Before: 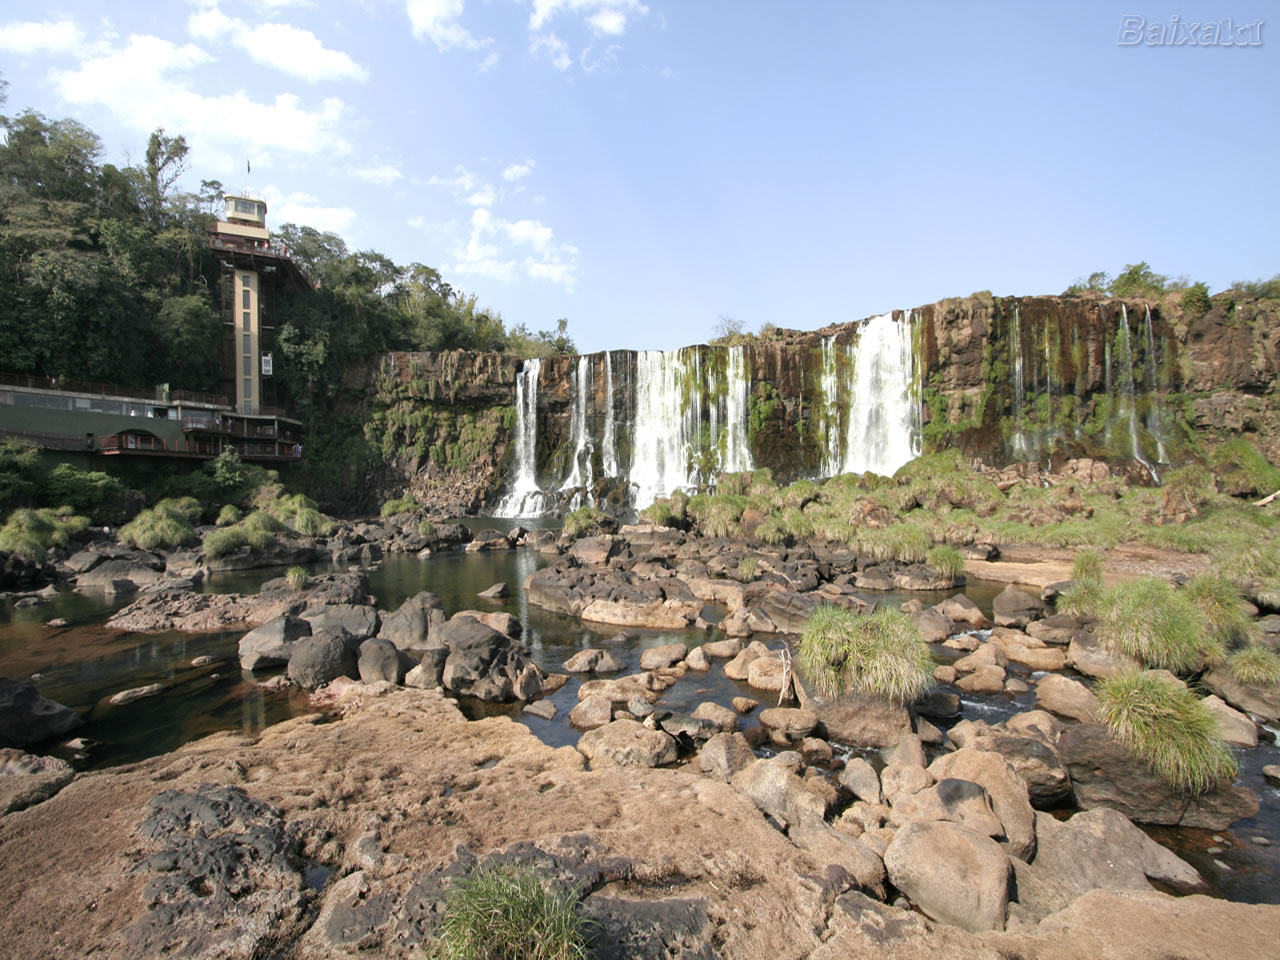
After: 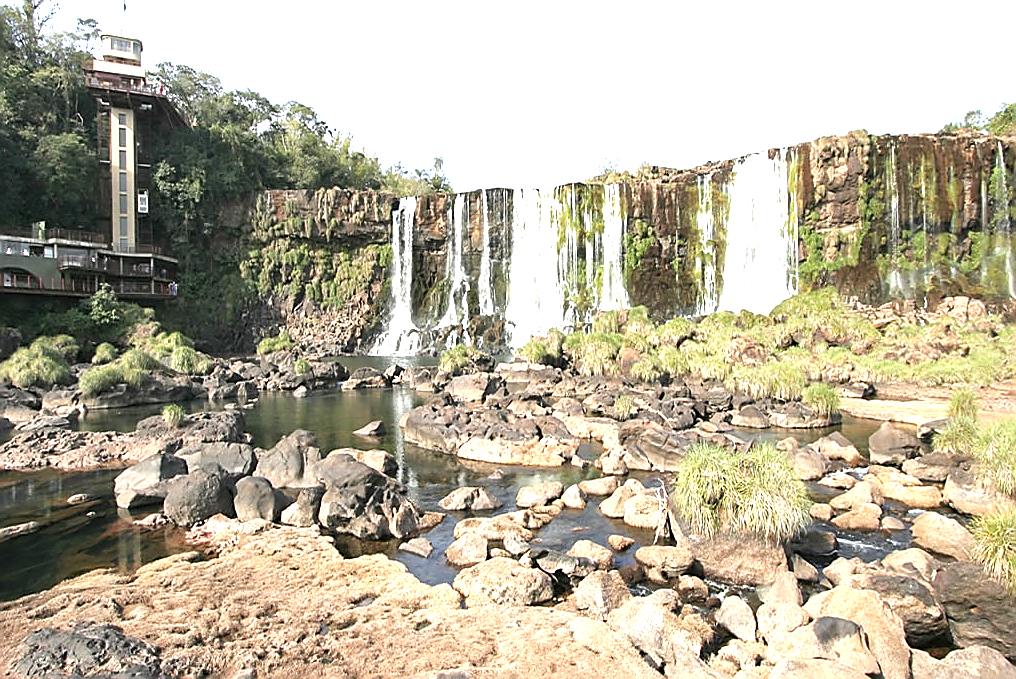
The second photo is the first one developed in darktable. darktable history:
crop: left 9.712%, top 16.928%, right 10.845%, bottom 12.332%
sharpen: radius 1.4, amount 1.25, threshold 0.7
exposure: exposure 1.137 EV, compensate highlight preservation false
